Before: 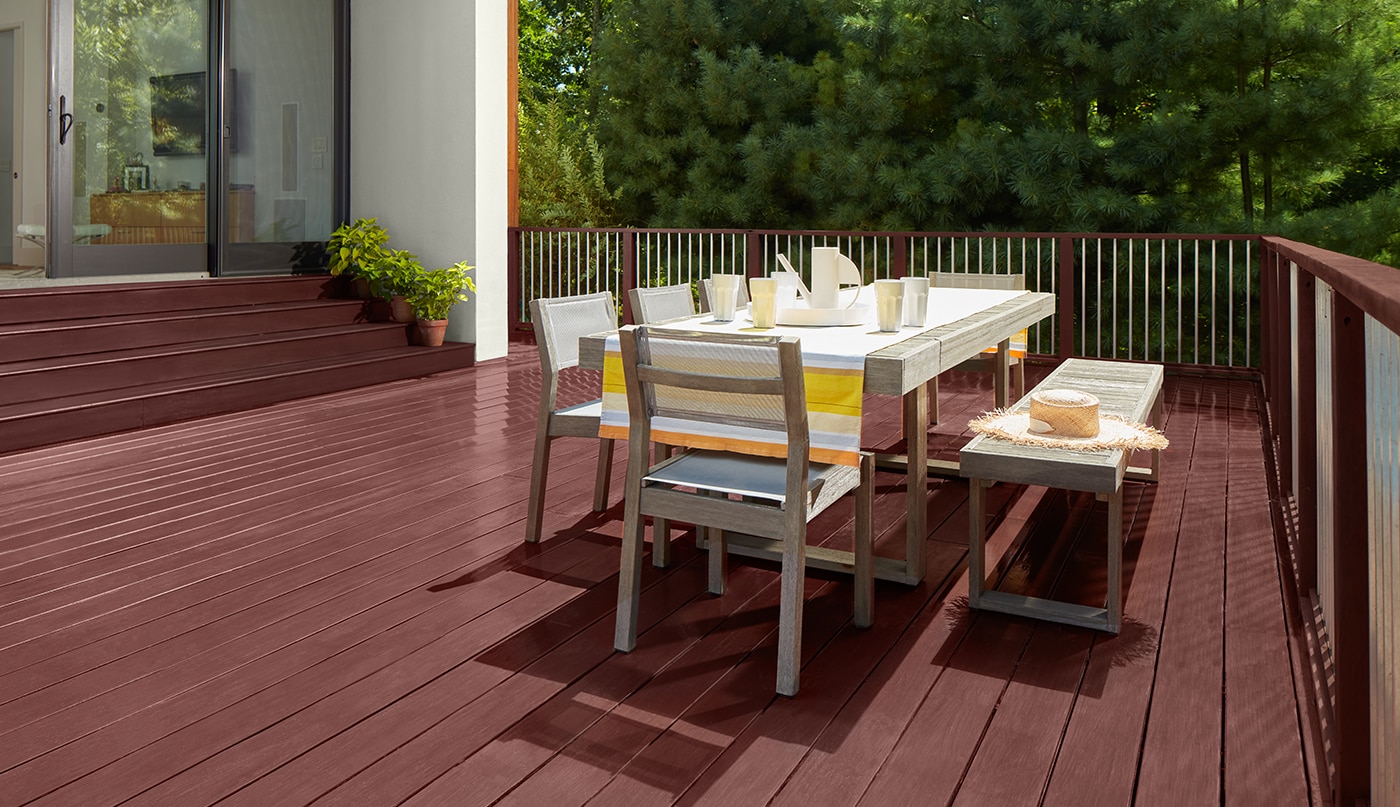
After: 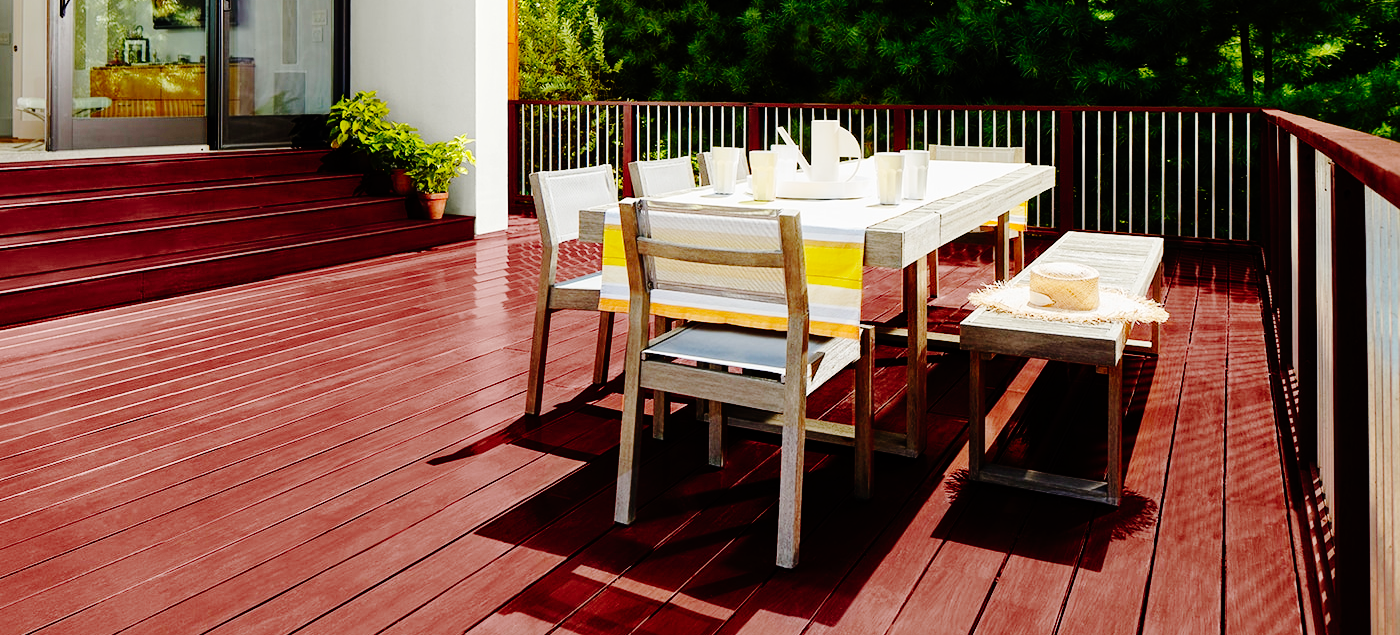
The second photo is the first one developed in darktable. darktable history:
base curve: curves: ch0 [(0, 0) (0.036, 0.01) (0.123, 0.254) (0.258, 0.504) (0.507, 0.748) (1, 1)], preserve colors none
crop and rotate: top 15.774%, bottom 5.506%
